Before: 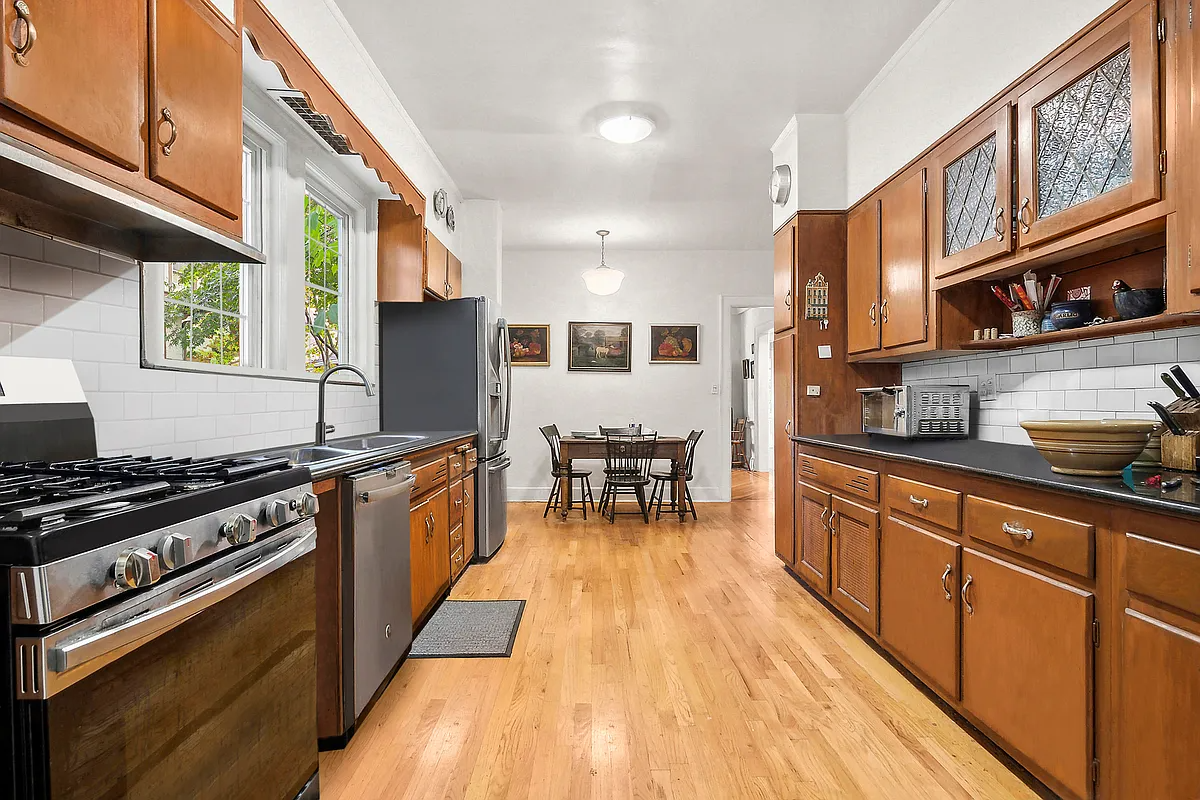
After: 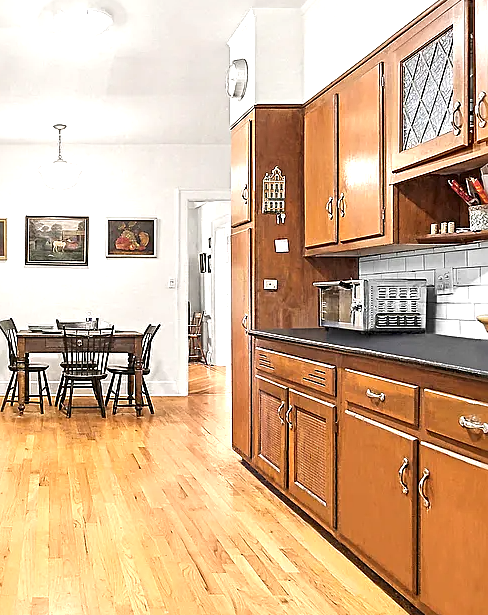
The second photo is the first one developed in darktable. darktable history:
crop: left 45.259%, top 13.25%, right 14.009%, bottom 9.829%
exposure: black level correction 0, exposure 0.686 EV, compensate highlight preservation false
sharpen: radius 2.563, amount 0.648
